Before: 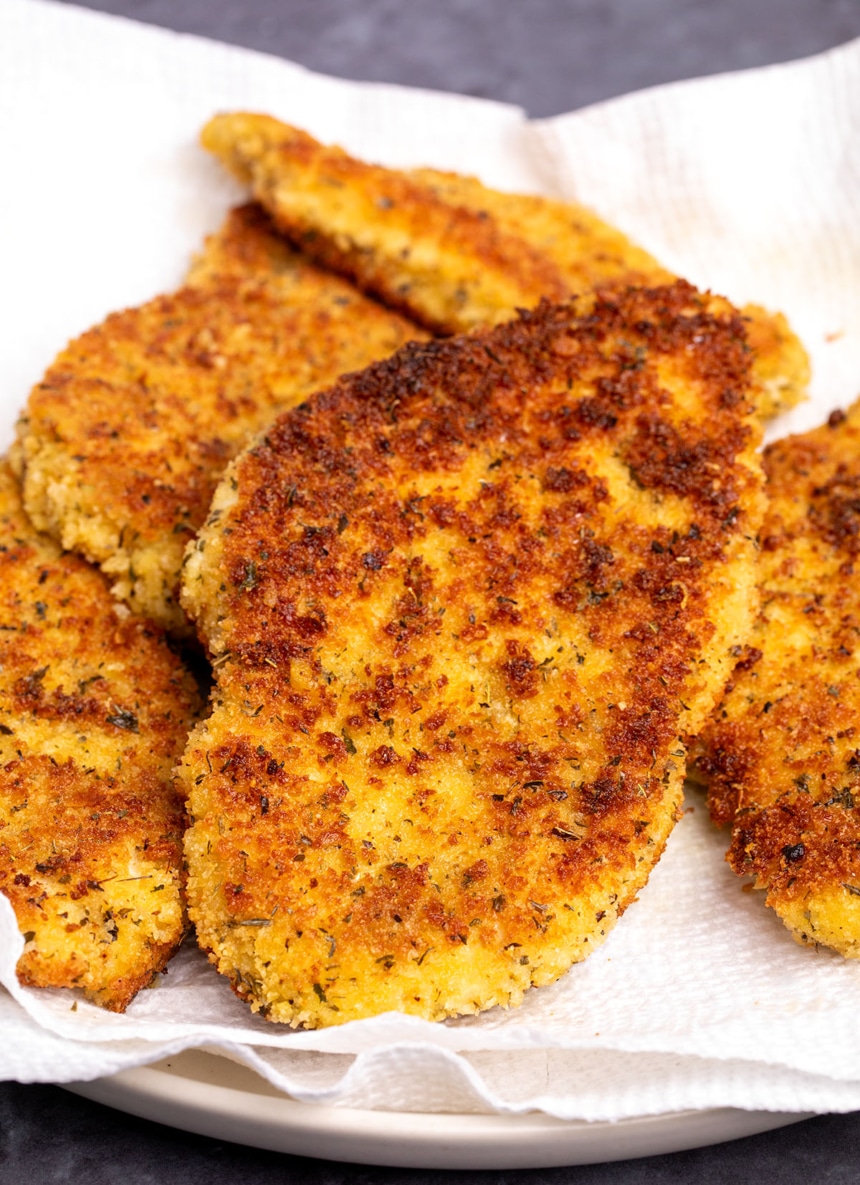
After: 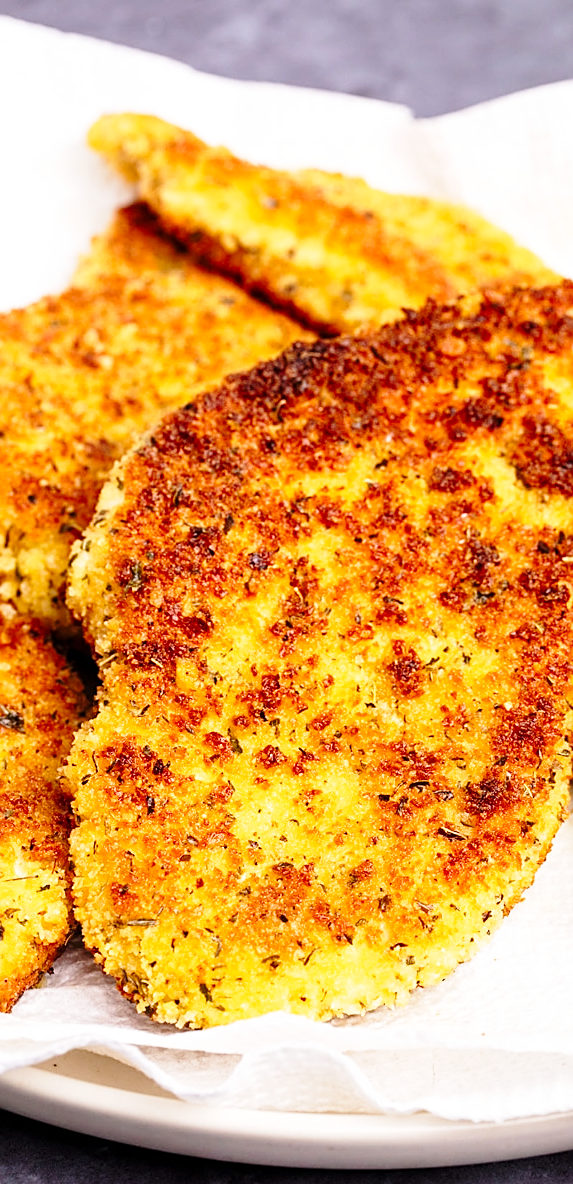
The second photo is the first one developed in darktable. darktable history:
sharpen: on, module defaults
crop and rotate: left 13.34%, right 19.968%
base curve: curves: ch0 [(0, 0) (0.028, 0.03) (0.121, 0.232) (0.46, 0.748) (0.859, 0.968) (1, 1)], preserve colors none
